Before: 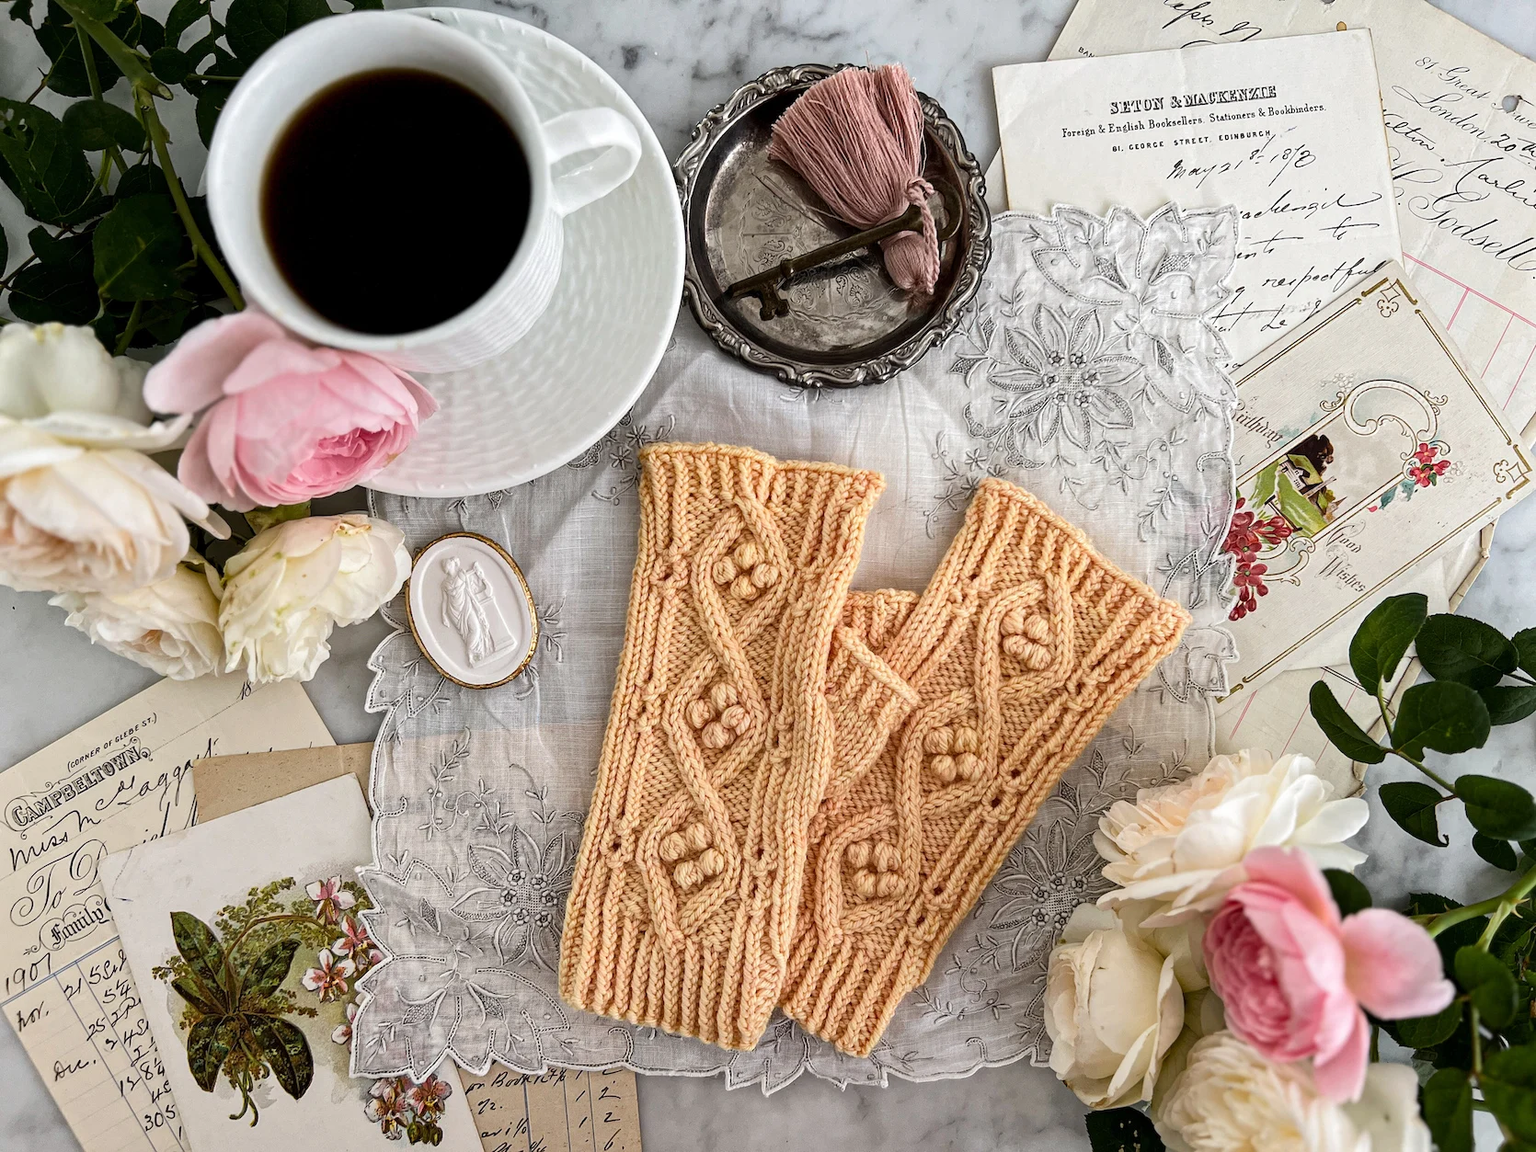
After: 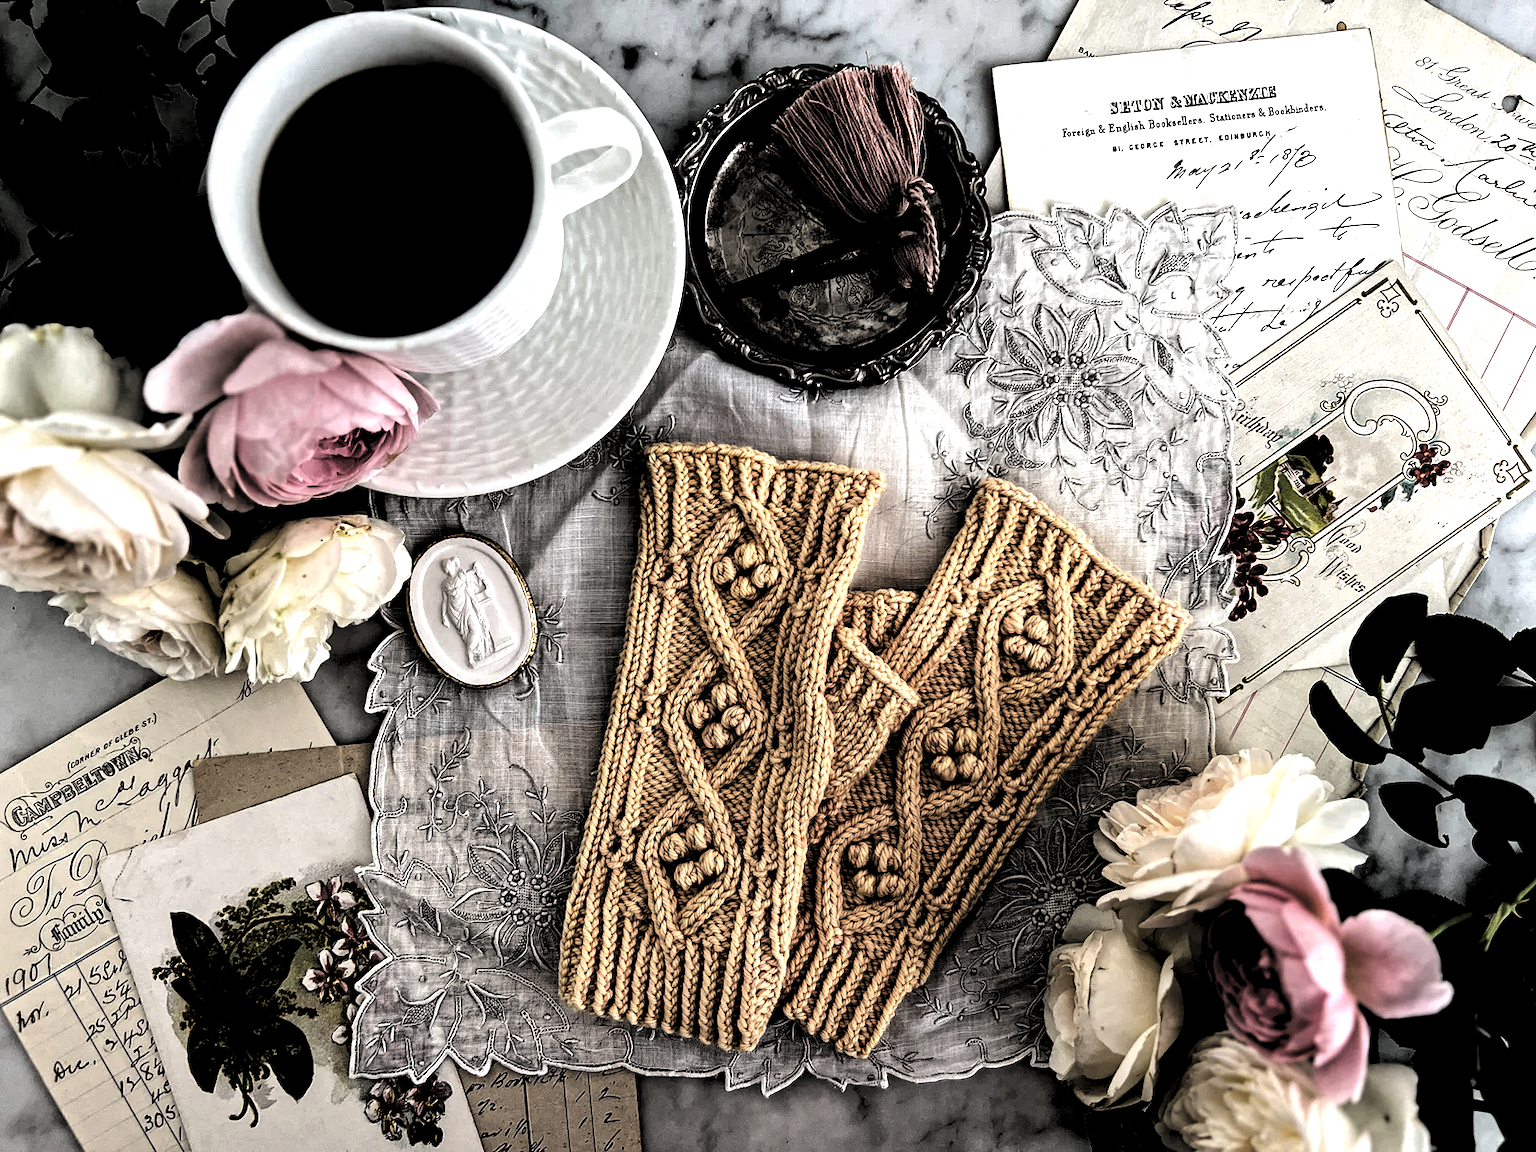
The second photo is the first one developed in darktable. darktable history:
exposure: black level correction 0.001, exposure 0.5 EV, compensate exposure bias true, compensate highlight preservation false
levels: levels [0.514, 0.759, 1]
